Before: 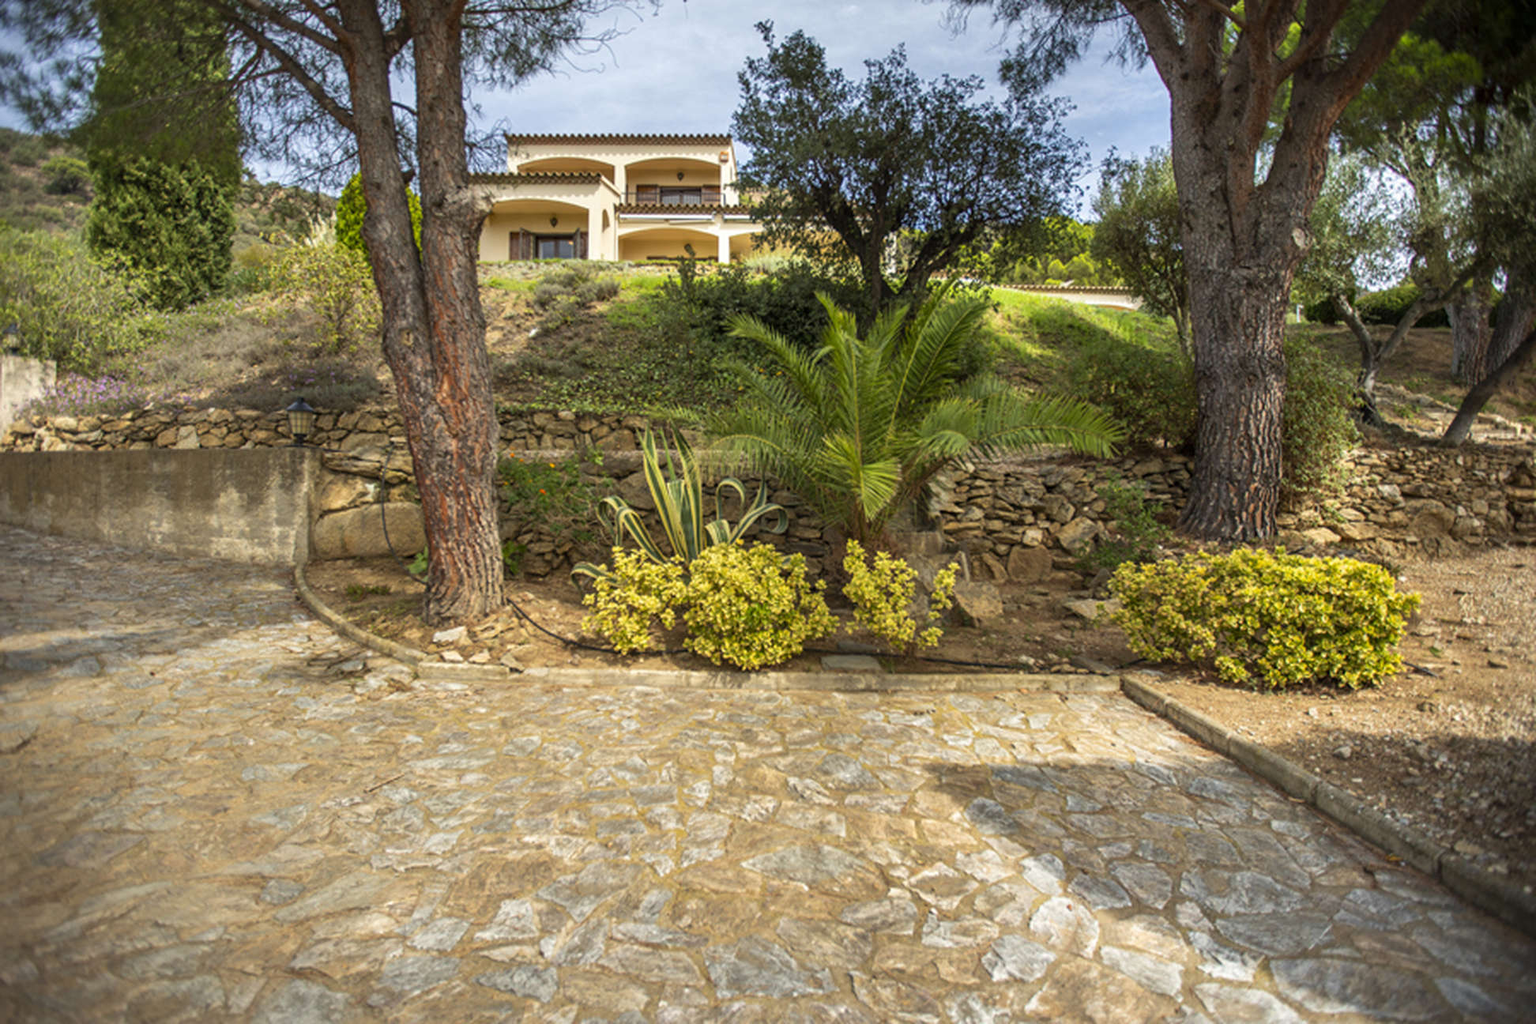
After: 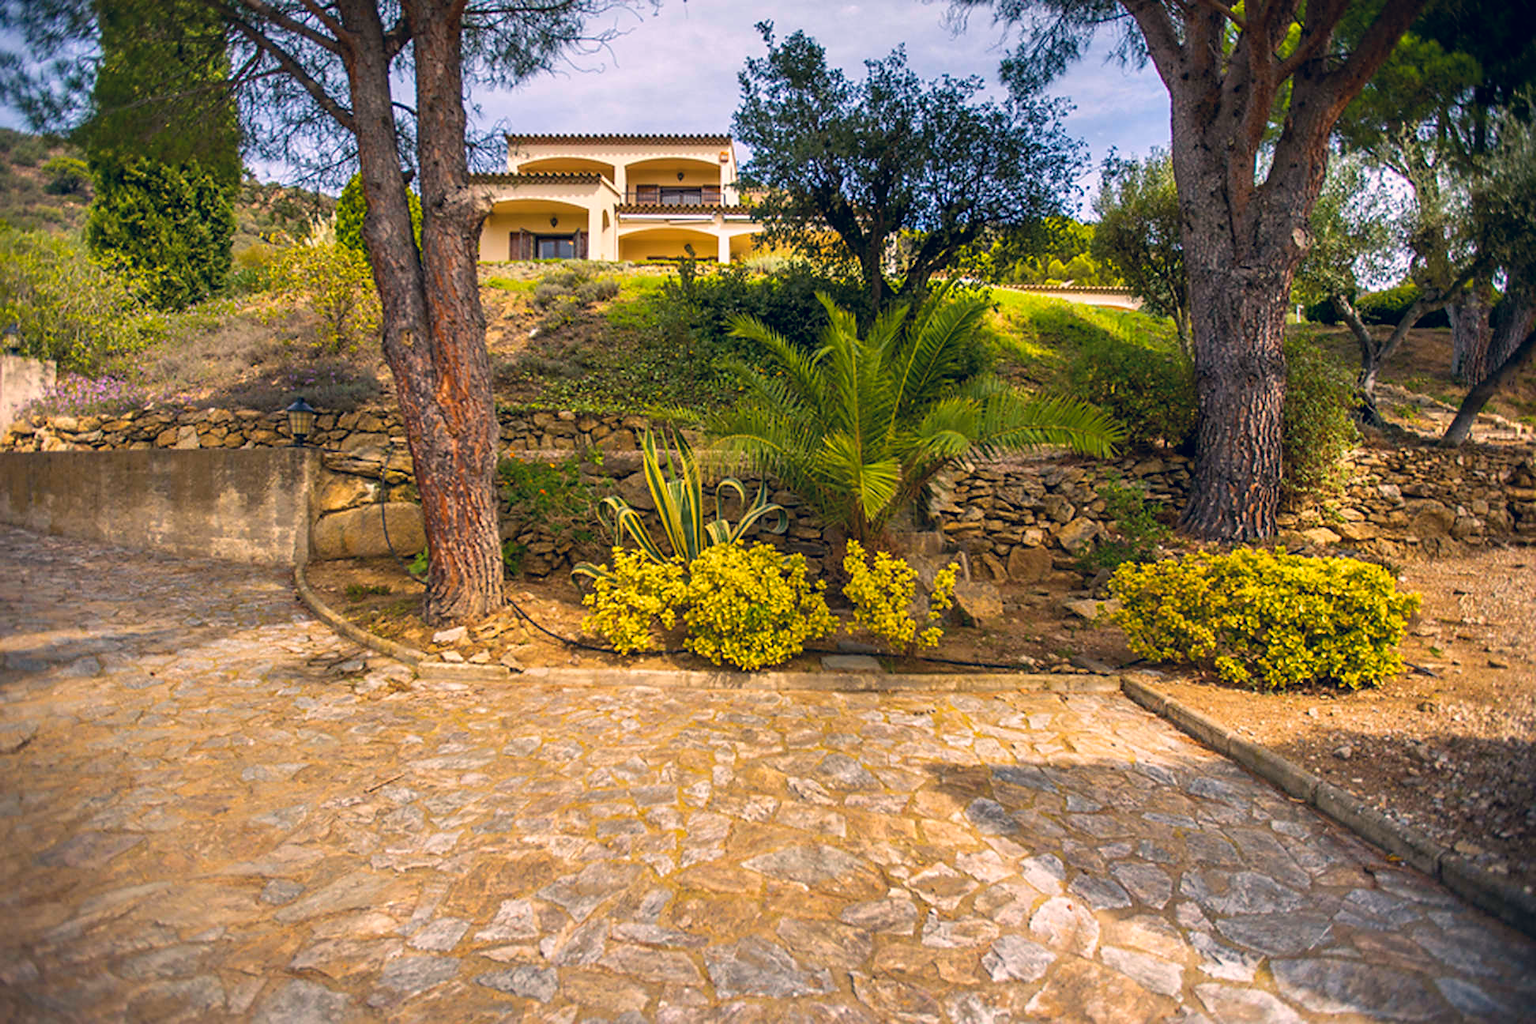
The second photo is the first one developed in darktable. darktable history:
sharpen: radius 1.864, amount 0.398, threshold 1.271
color correction: highlights a* 14.46, highlights b* 5.85, shadows a* -5.53, shadows b* -15.24, saturation 0.85
color balance rgb: linear chroma grading › global chroma 10%, perceptual saturation grading › global saturation 30%, global vibrance 10%
